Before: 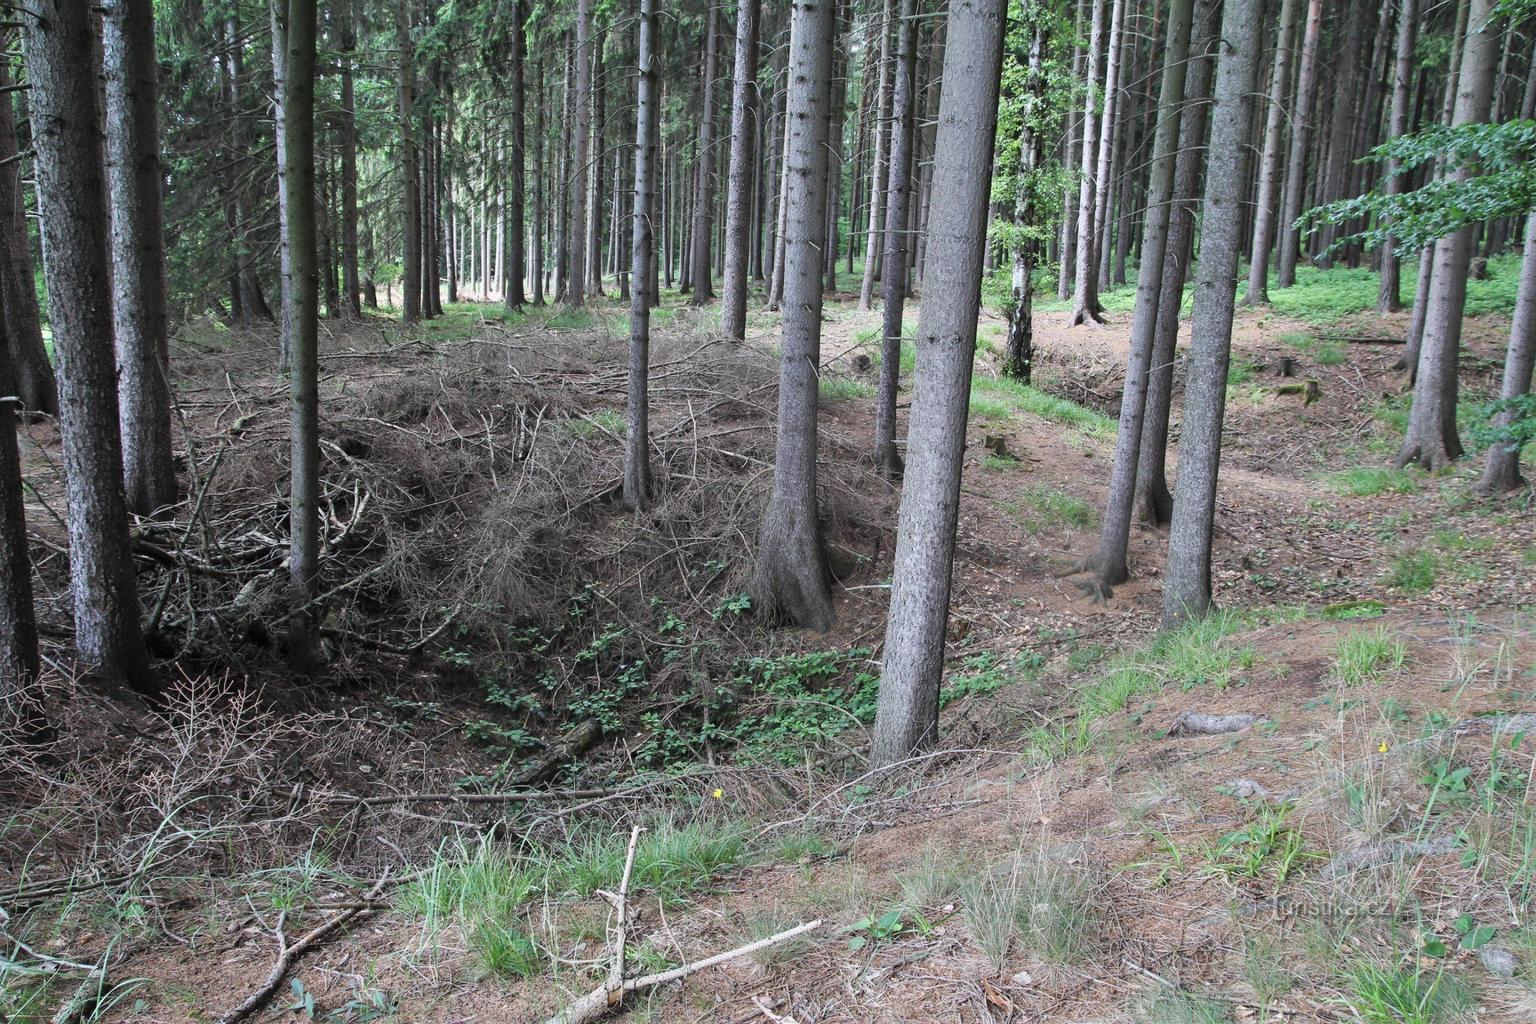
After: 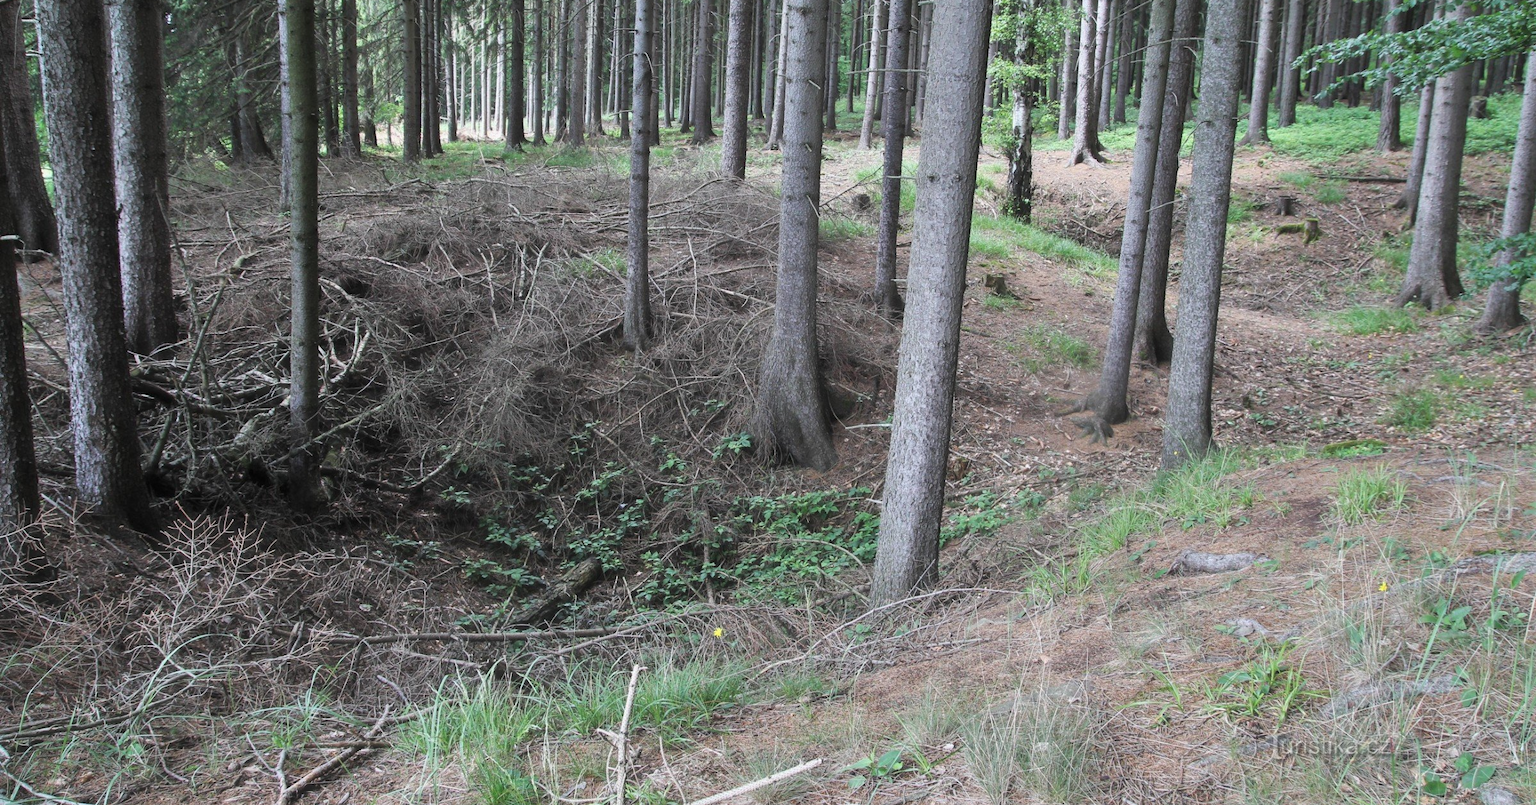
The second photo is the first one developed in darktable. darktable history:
haze removal: strength -0.046, compatibility mode true
crop and rotate: top 15.811%, bottom 5.541%
